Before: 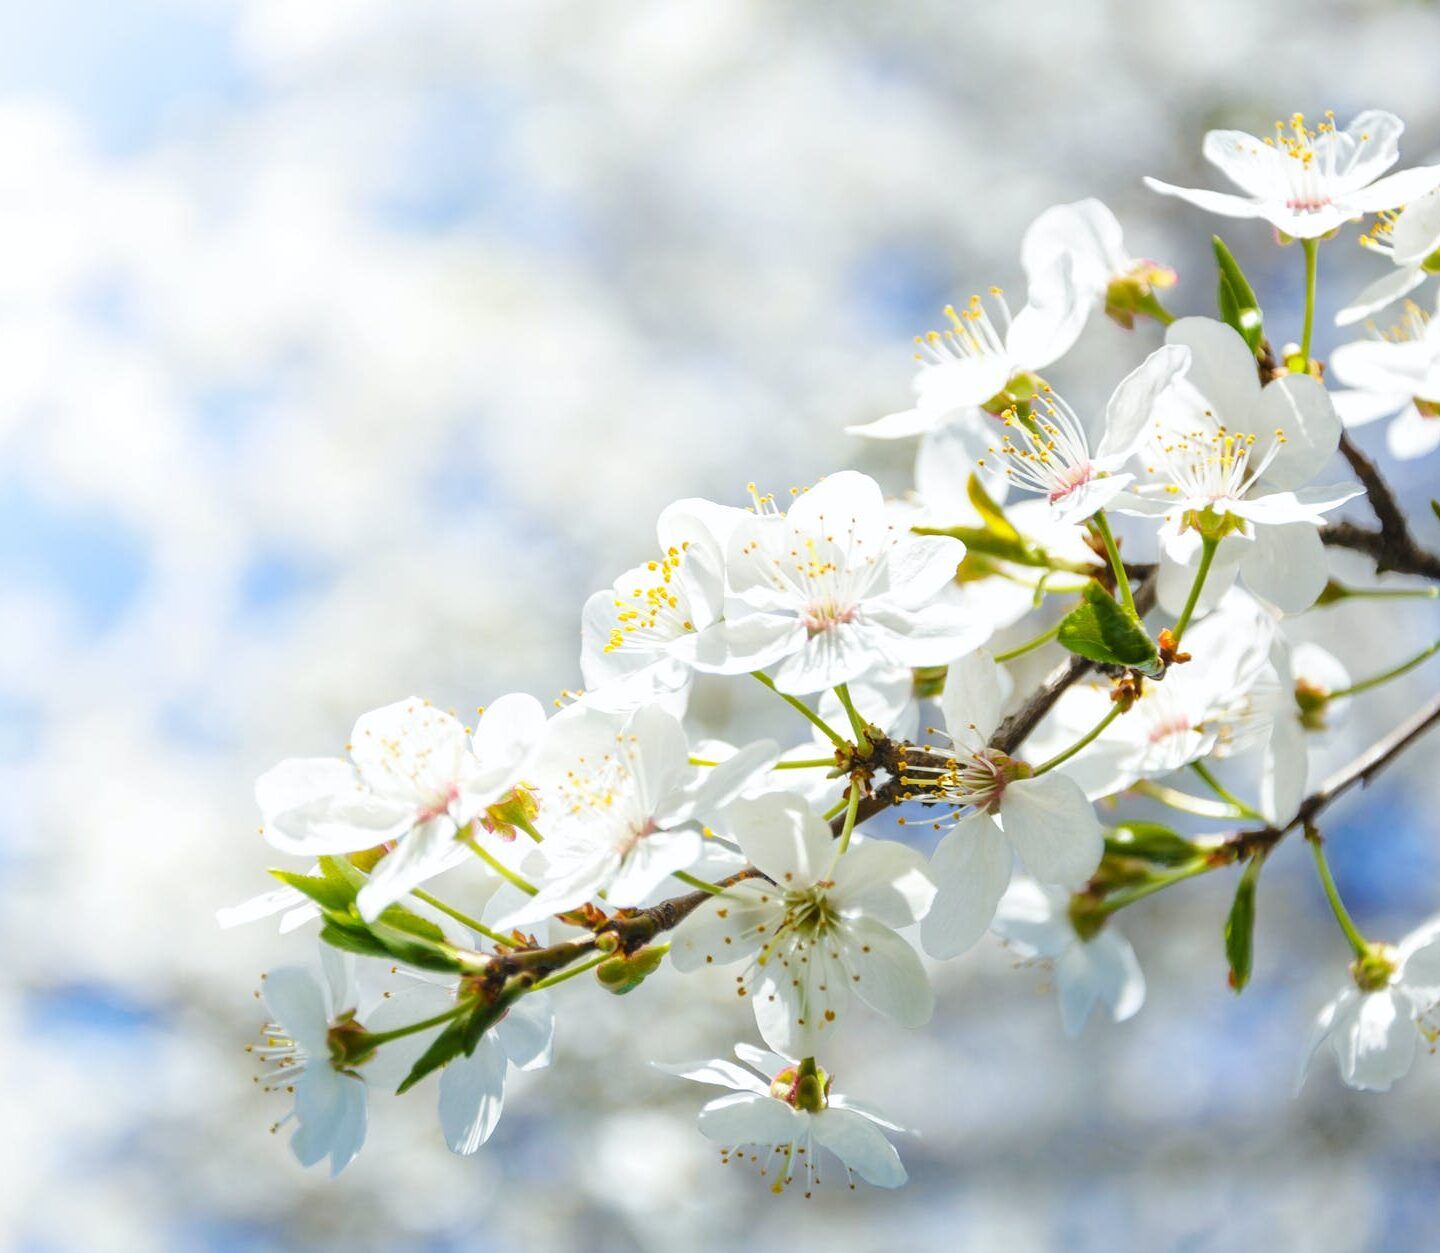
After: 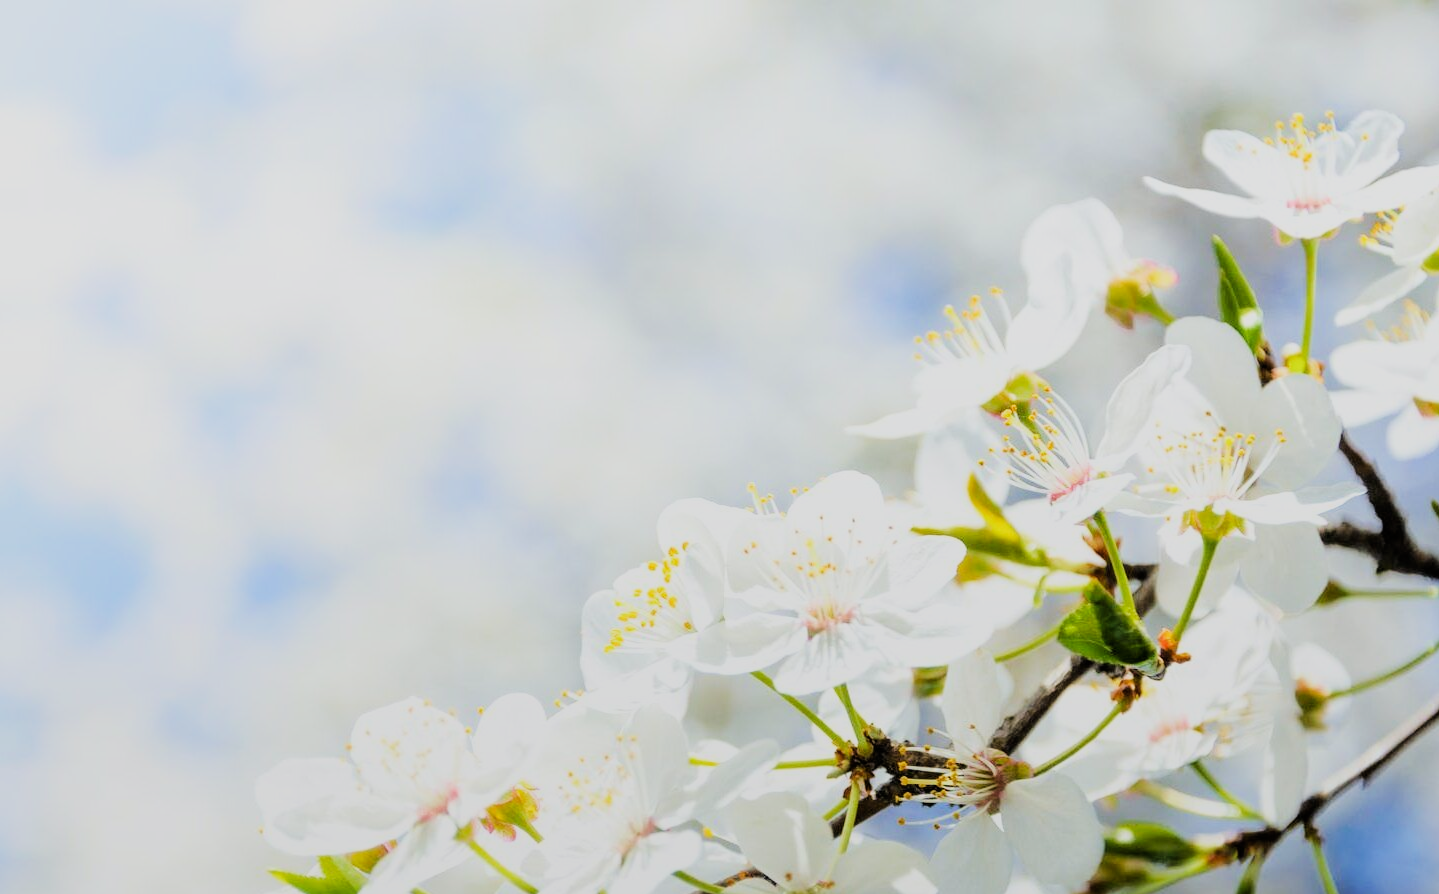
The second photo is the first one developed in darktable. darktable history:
tone curve: curves: ch0 [(0, 0) (0.004, 0.001) (0.133, 0.112) (0.325, 0.362) (0.832, 0.893) (1, 1)], color space Lab, linked channels, preserve colors none
filmic rgb: black relative exposure -6.98 EV, white relative exposure 5.63 EV, hardness 2.86
tone equalizer: on, module defaults
graduated density: rotation -180°, offset 27.42
crop: bottom 28.576%
